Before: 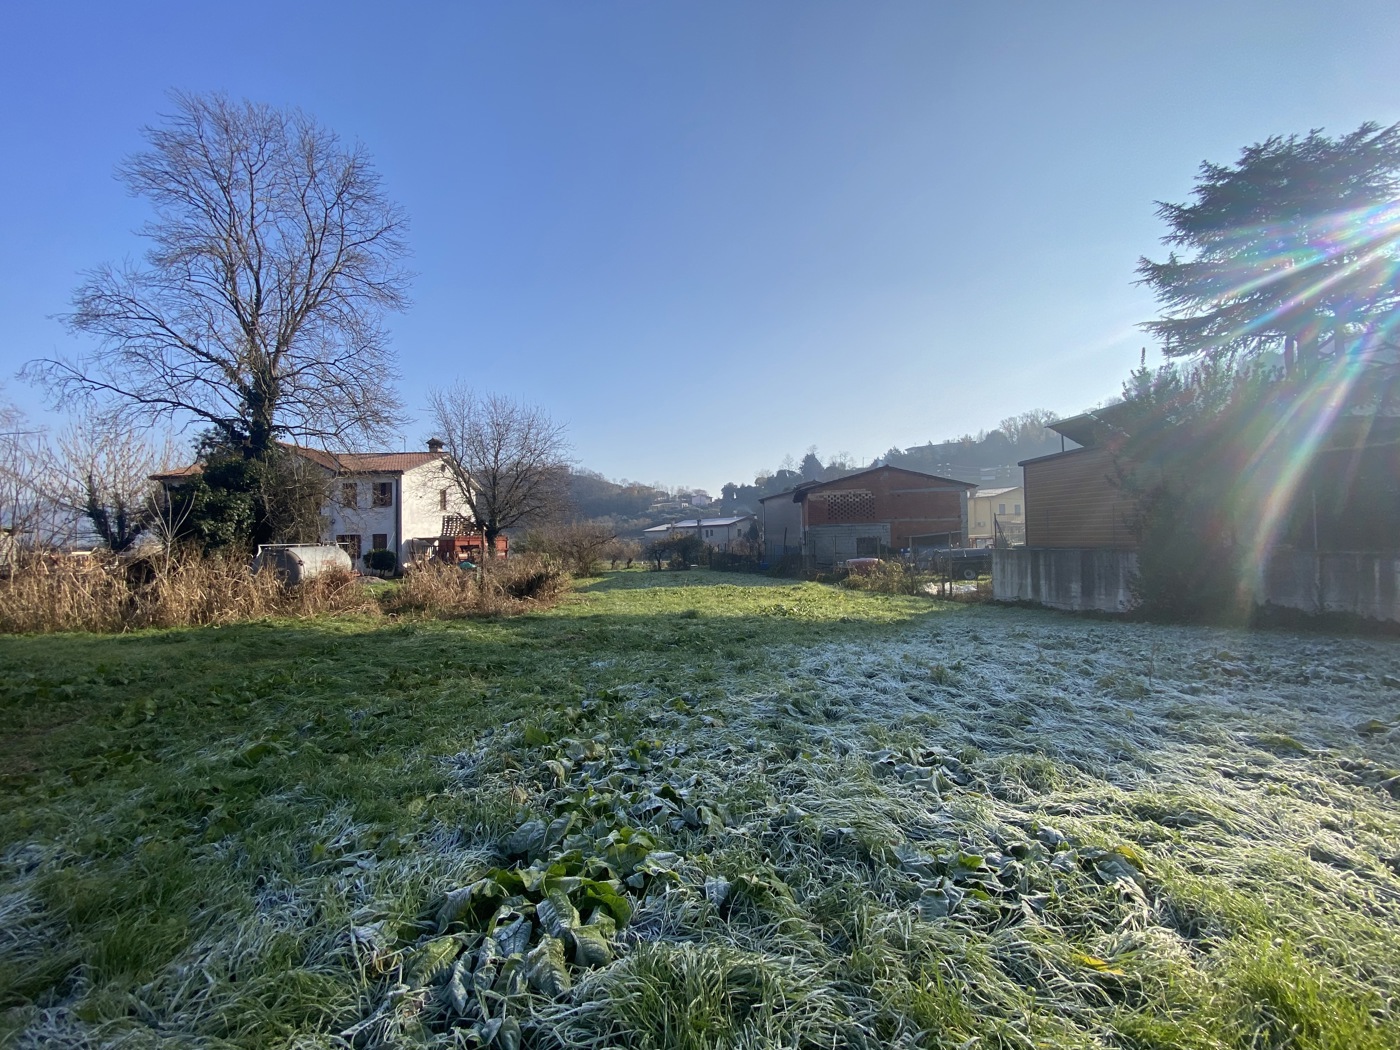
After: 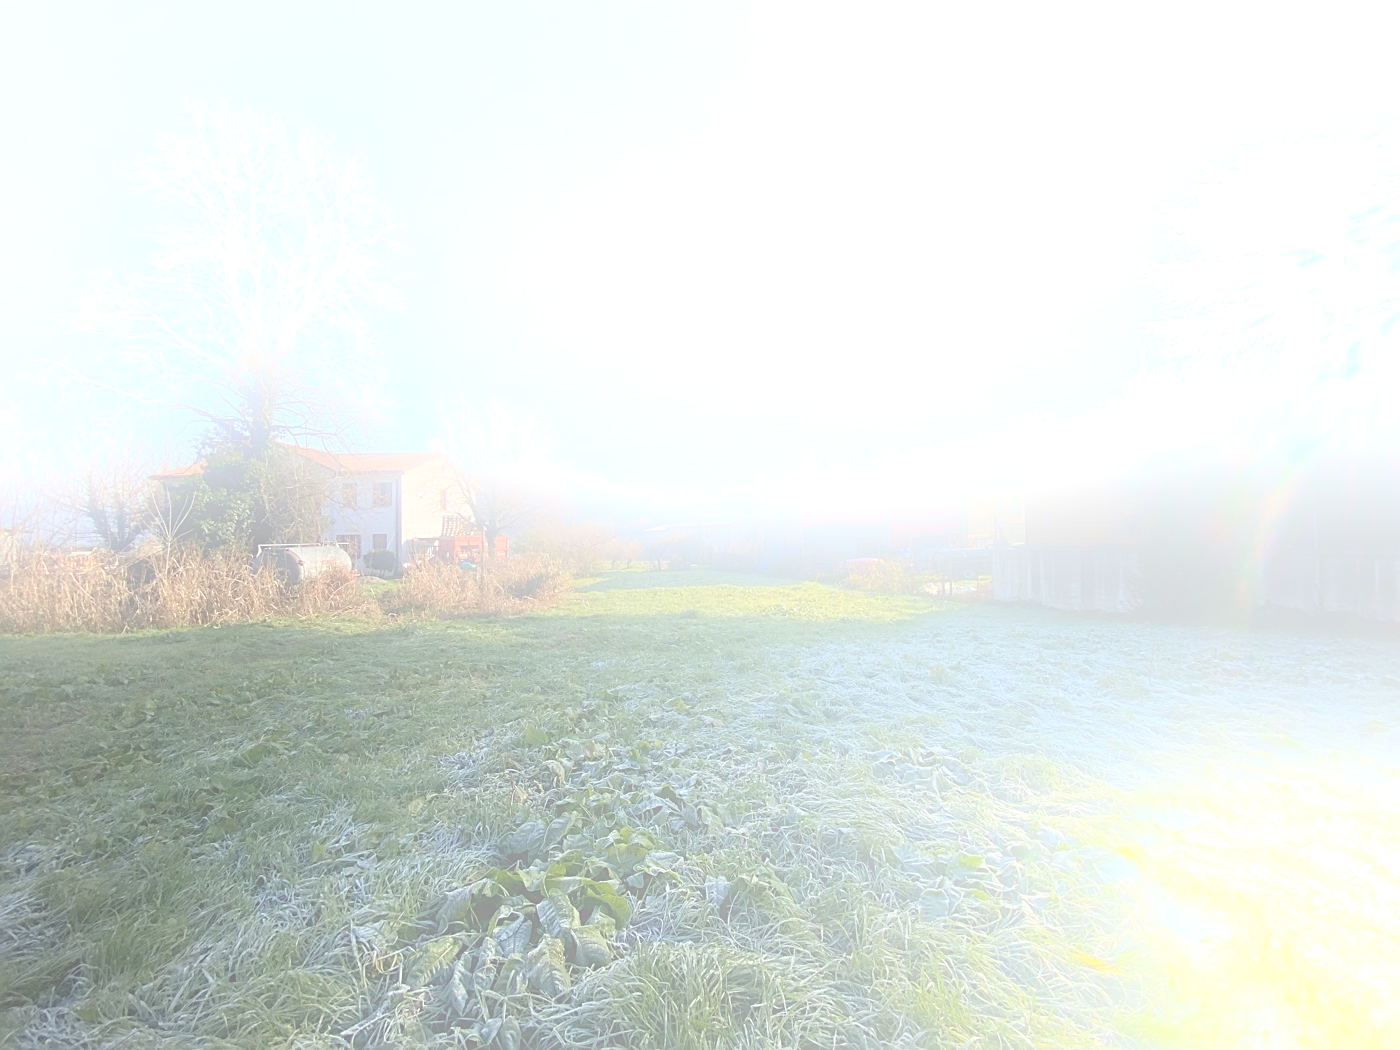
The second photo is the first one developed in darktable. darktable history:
color zones: curves: ch1 [(0, 0.292) (0.001, 0.292) (0.2, 0.264) (0.4, 0.248) (0.6, 0.248) (0.8, 0.264) (0.999, 0.292) (1, 0.292)]
bloom: size 25%, threshold 5%, strength 90%
sharpen: on, module defaults
